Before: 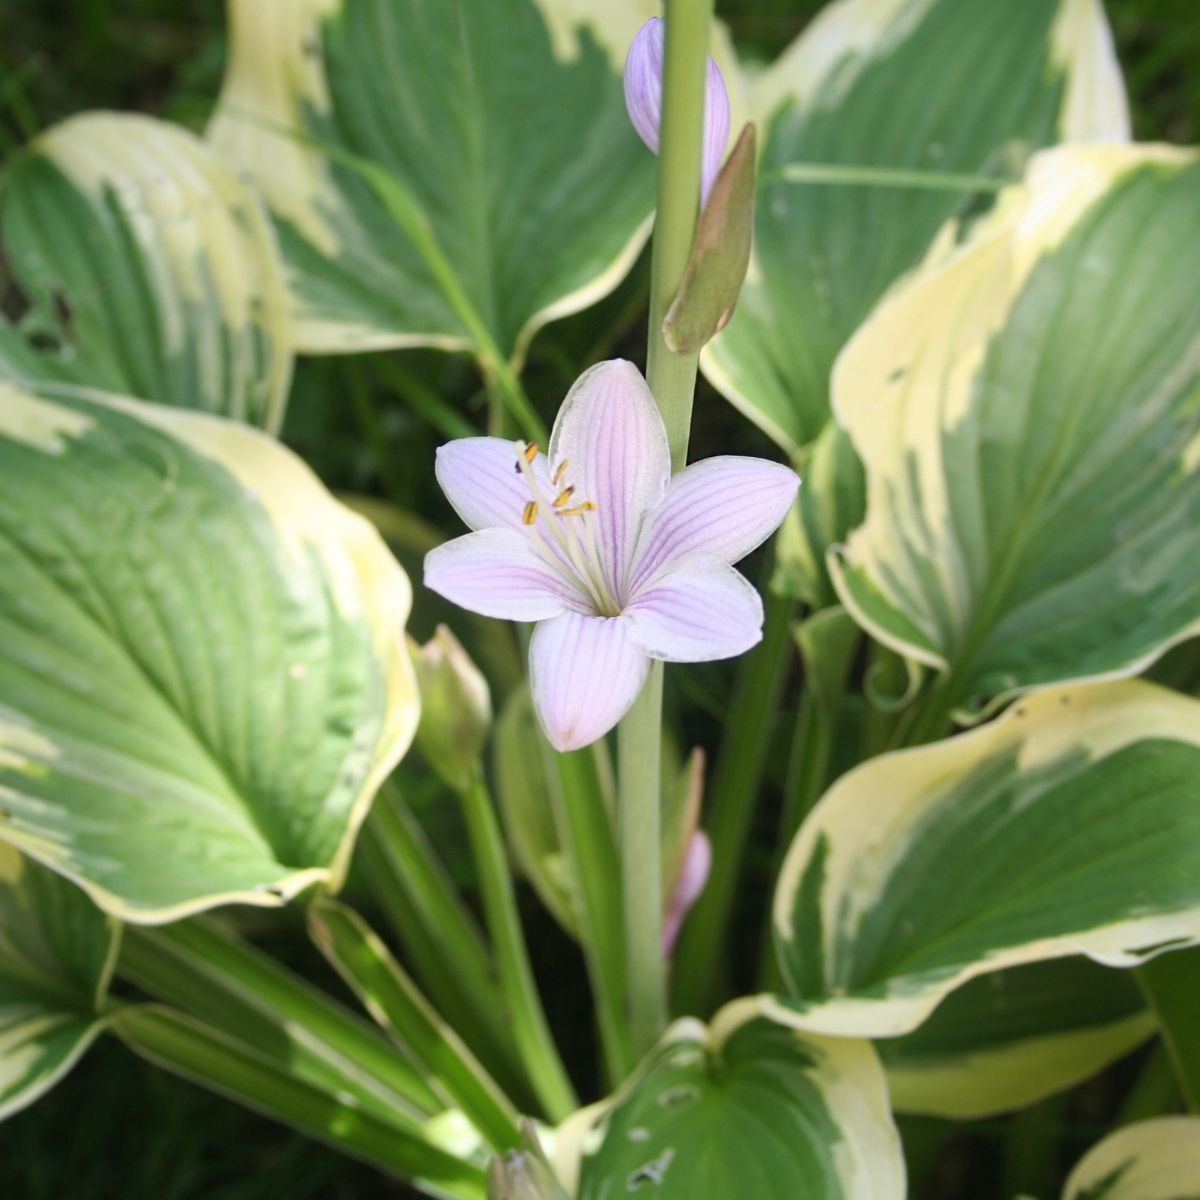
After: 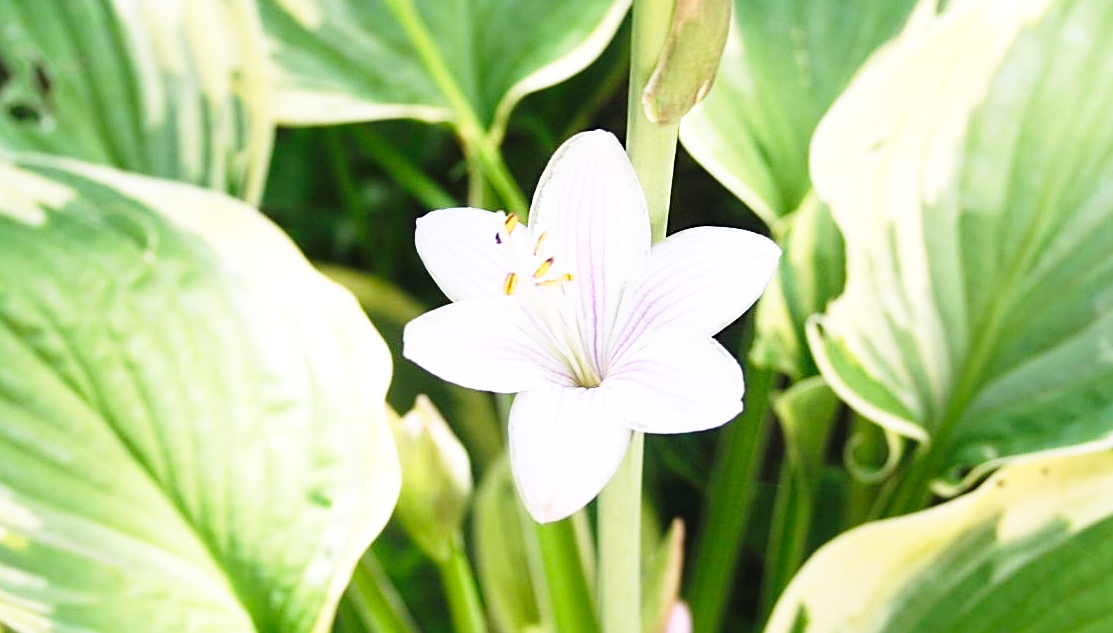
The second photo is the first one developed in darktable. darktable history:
base curve: curves: ch0 [(0, 0) (0.026, 0.03) (0.109, 0.232) (0.351, 0.748) (0.669, 0.968) (1, 1)], preserve colors none
crop: left 1.744%, top 19.113%, right 5.483%, bottom 28.125%
sharpen: on, module defaults
